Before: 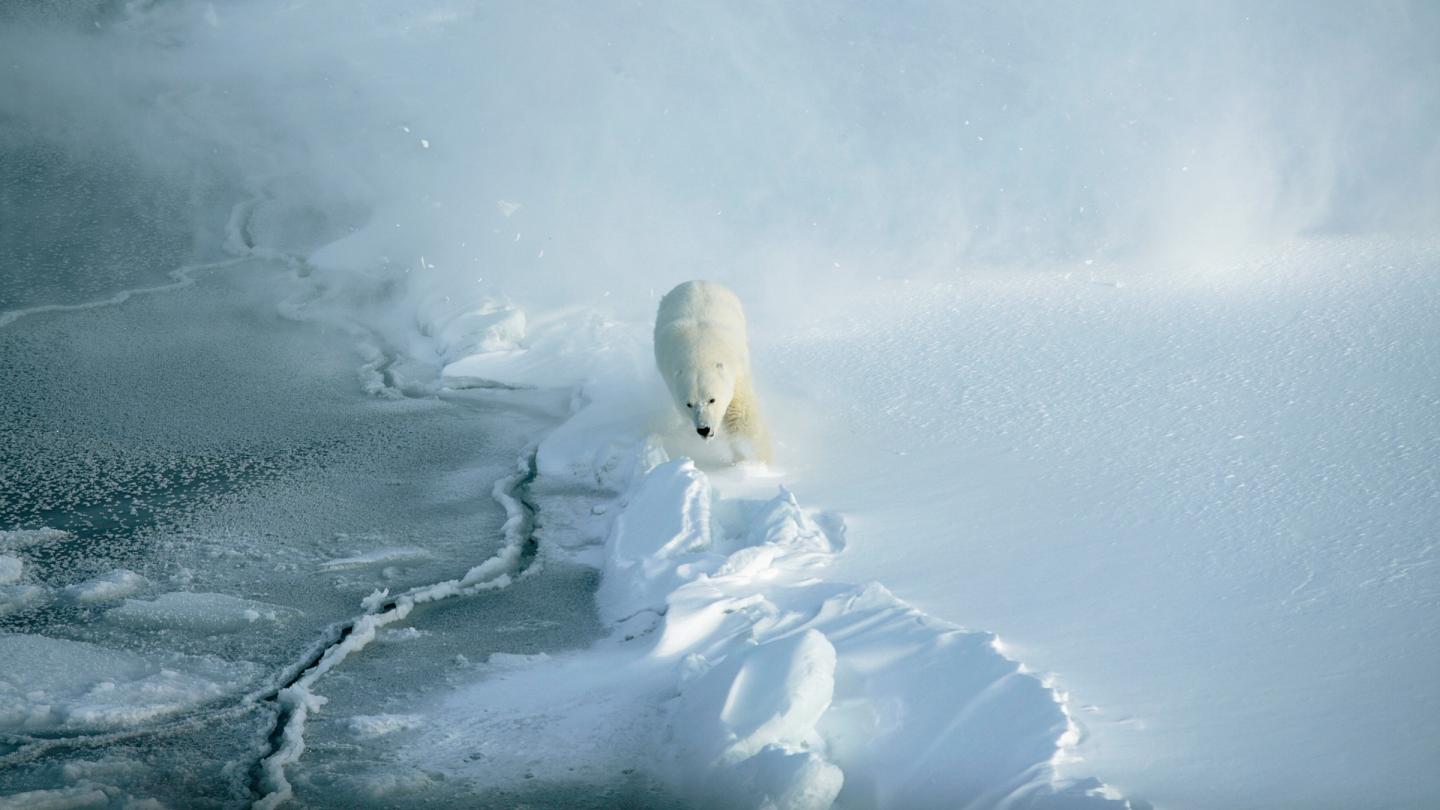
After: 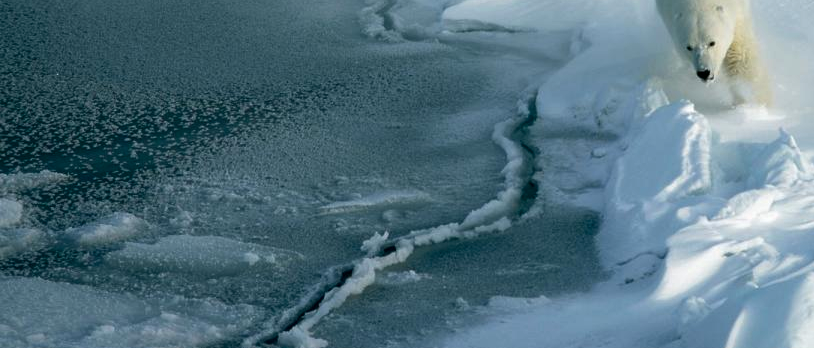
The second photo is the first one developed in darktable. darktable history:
crop: top 44.08%, right 43.466%, bottom 12.783%
contrast brightness saturation: brightness -0.204, saturation 0.08
